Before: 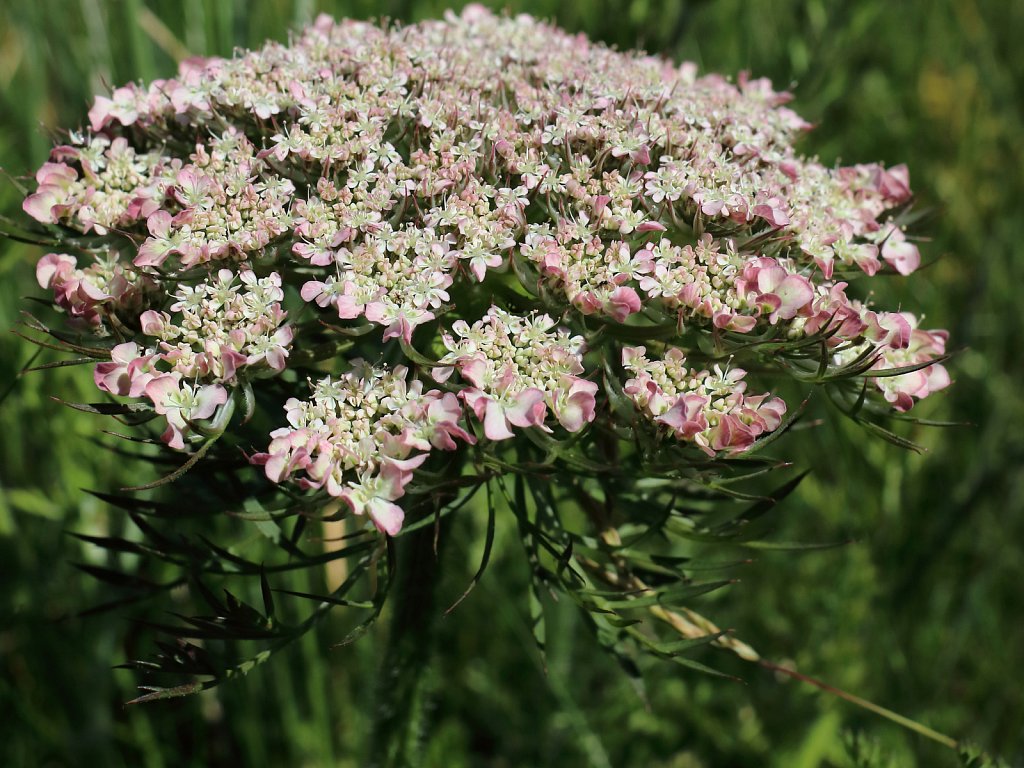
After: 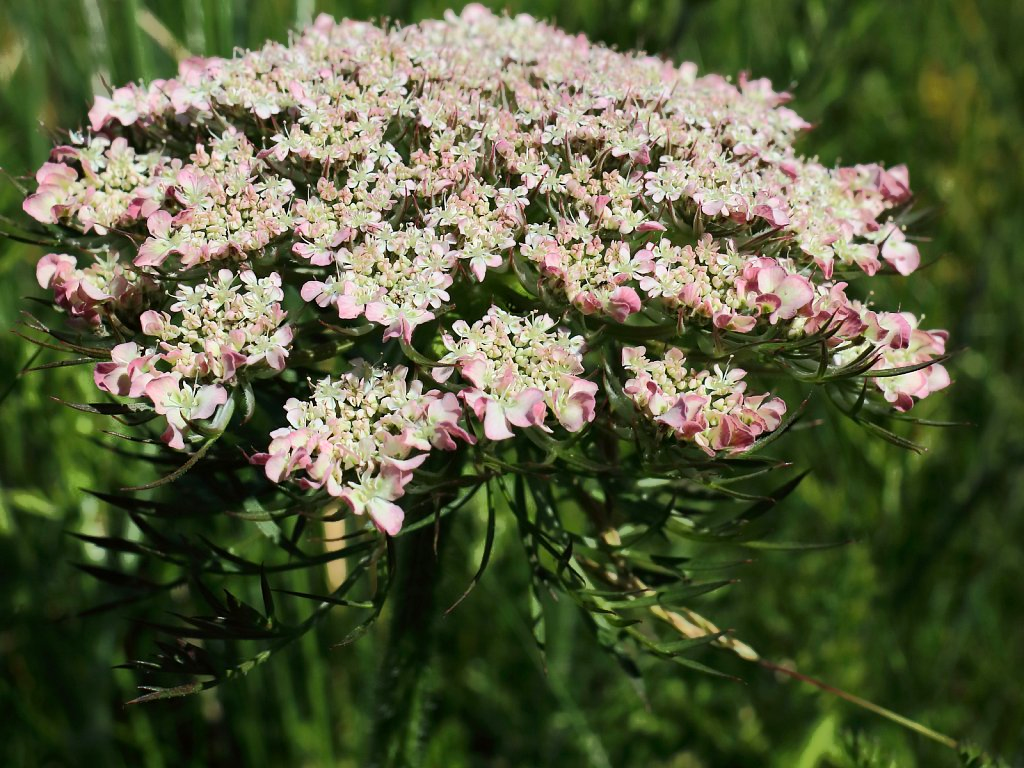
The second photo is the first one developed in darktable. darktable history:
tone curve: curves: ch0 [(0, 0) (0.003, 0.003) (0.011, 0.011) (0.025, 0.024) (0.044, 0.043) (0.069, 0.067) (0.1, 0.096) (0.136, 0.131) (0.177, 0.171) (0.224, 0.217) (0.277, 0.267) (0.335, 0.324) (0.399, 0.385) (0.468, 0.452) (0.543, 0.632) (0.623, 0.697) (0.709, 0.766) (0.801, 0.839) (0.898, 0.917) (1, 1)], color space Lab, independent channels, preserve colors none
contrast brightness saturation: saturation 0.105
